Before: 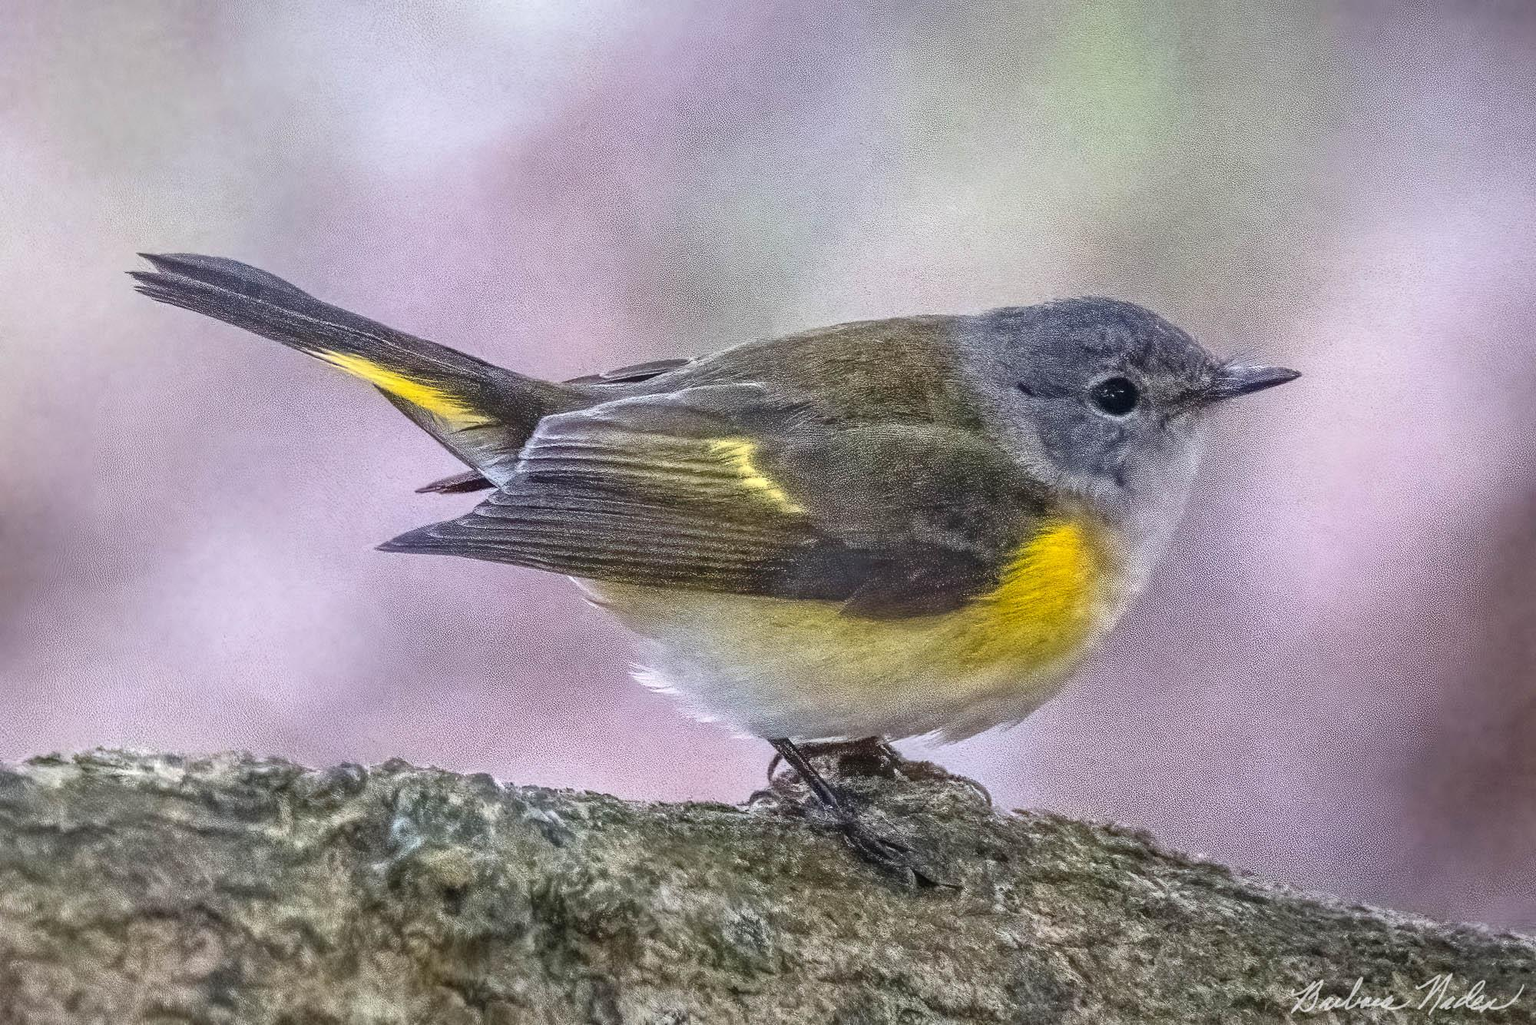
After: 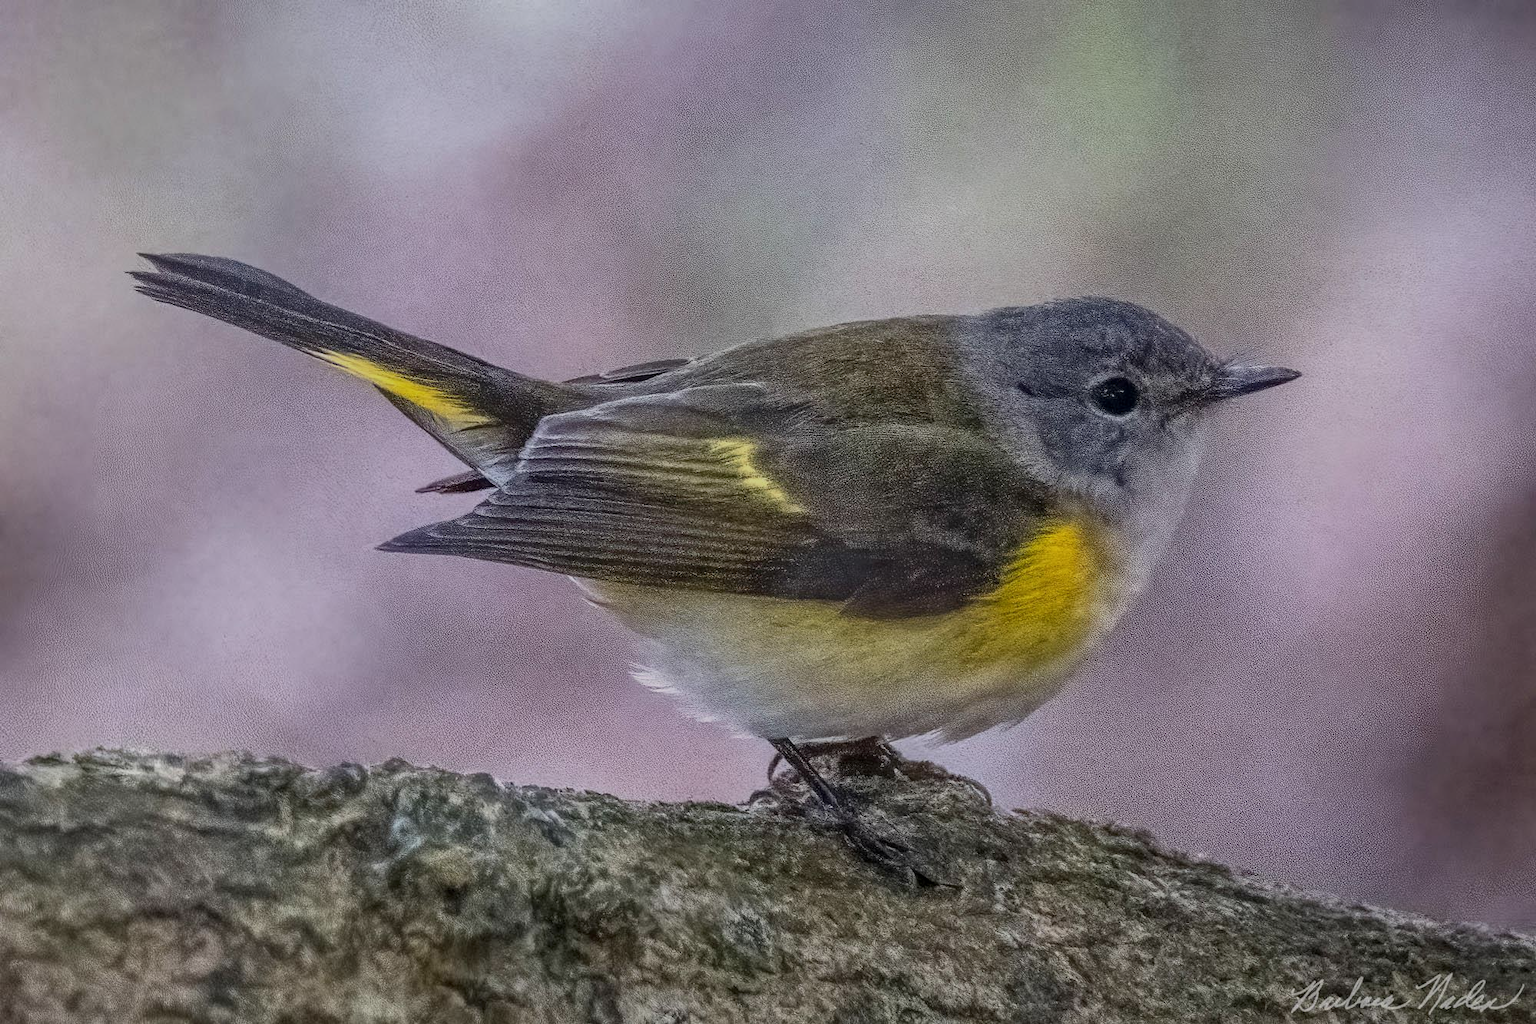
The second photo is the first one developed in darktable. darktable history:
white balance: red 1, blue 1
local contrast: highlights 100%, shadows 100%, detail 120%, midtone range 0.2
exposure: black level correction 0, exposure -0.766 EV, compensate highlight preservation false
